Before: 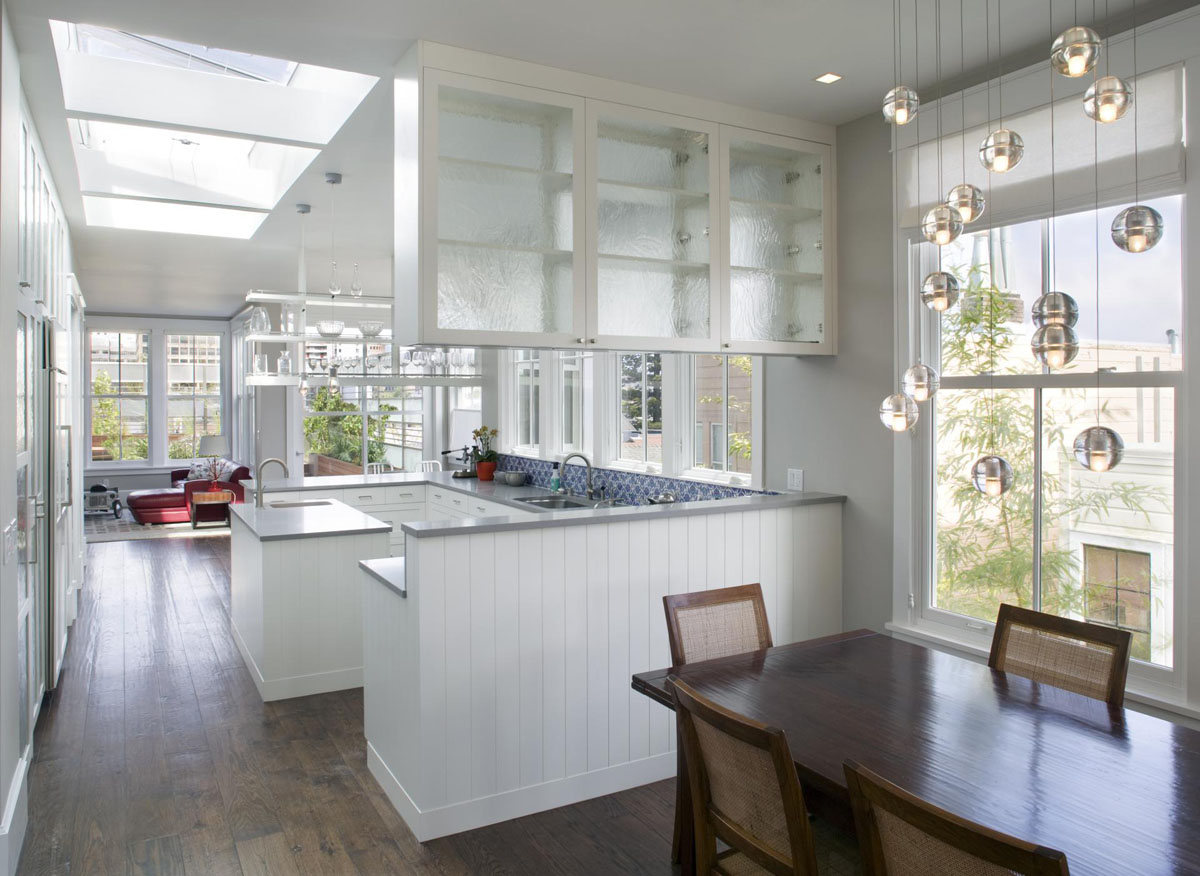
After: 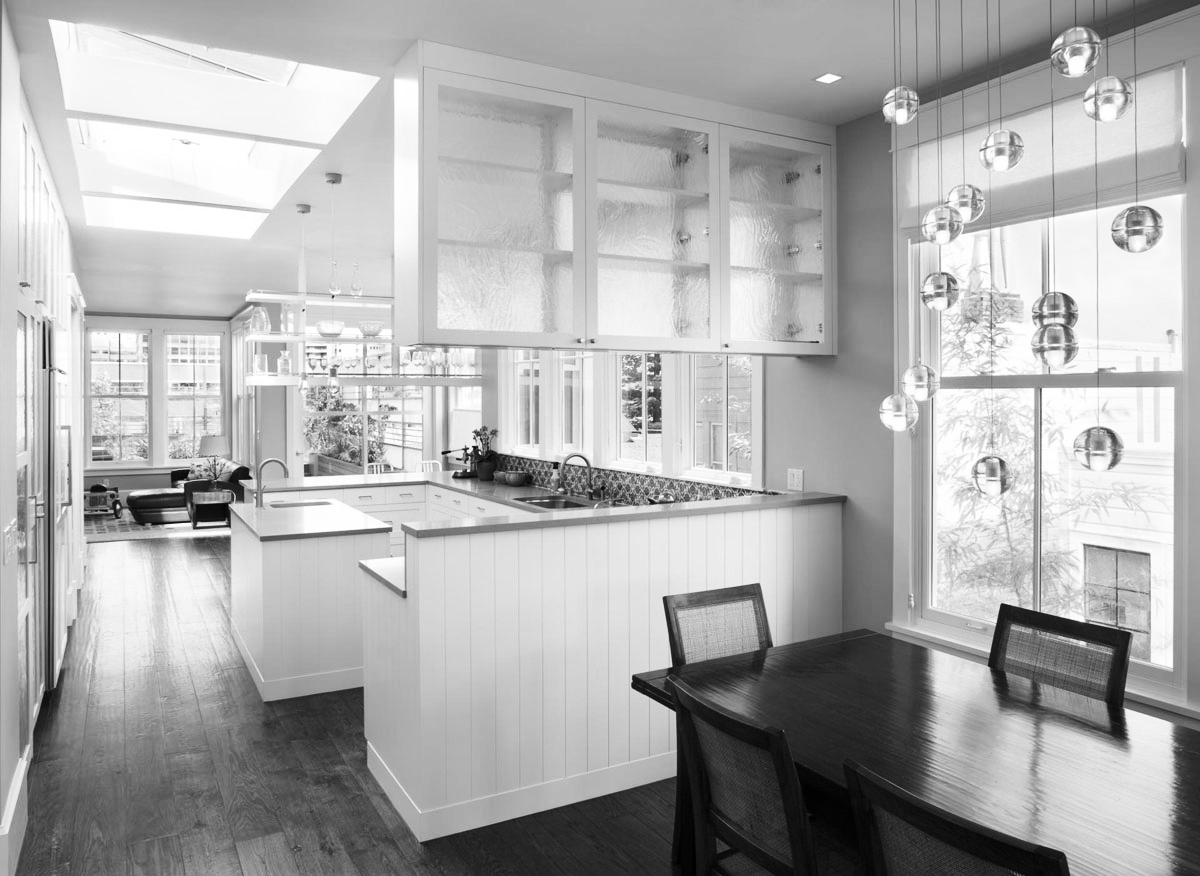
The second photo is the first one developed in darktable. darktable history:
contrast brightness saturation: contrast 0.28
monochrome: a 16.01, b -2.65, highlights 0.52
